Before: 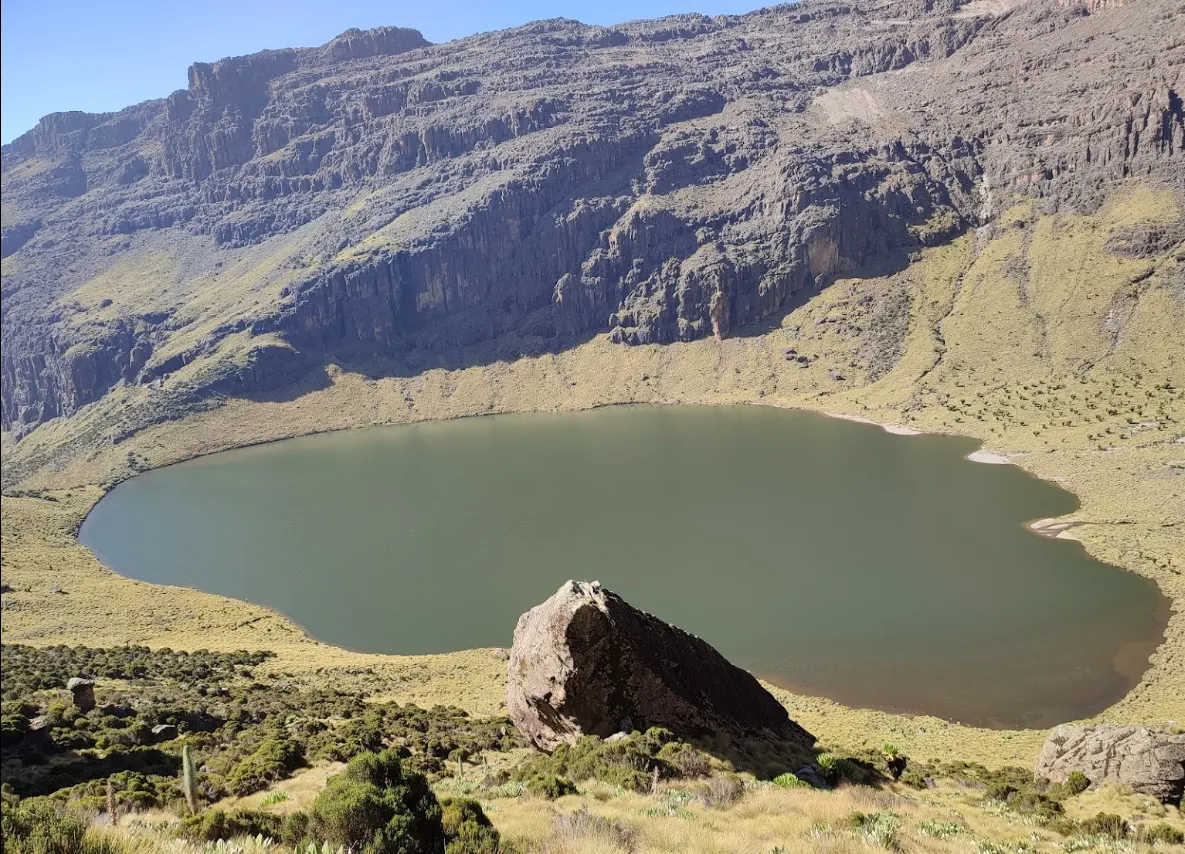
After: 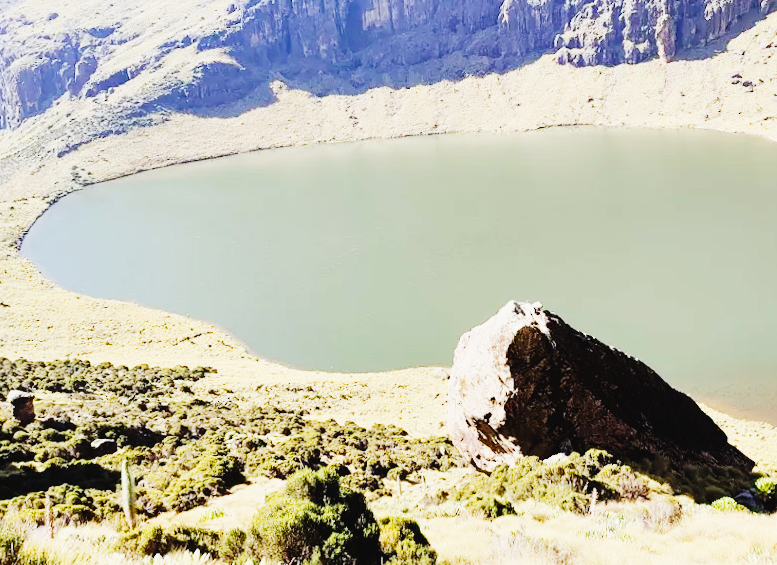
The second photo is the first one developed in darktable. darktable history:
crop and rotate: angle -0.91°, left 3.764%, top 32.361%, right 29.153%
base curve: curves: ch0 [(0, 0.003) (0.001, 0.002) (0.006, 0.004) (0.02, 0.022) (0.048, 0.086) (0.094, 0.234) (0.162, 0.431) (0.258, 0.629) (0.385, 0.8) (0.548, 0.918) (0.751, 0.988) (1, 1)], preserve colors none
tone curve: curves: ch0 [(0.003, 0.029) (0.037, 0.036) (0.149, 0.117) (0.297, 0.318) (0.422, 0.474) (0.531, 0.6) (0.743, 0.809) (0.877, 0.901) (1, 0.98)]; ch1 [(0, 0) (0.305, 0.325) (0.453, 0.437) (0.482, 0.479) (0.501, 0.5) (0.506, 0.503) (0.567, 0.572) (0.605, 0.608) (0.668, 0.69) (1, 1)]; ch2 [(0, 0) (0.313, 0.306) (0.4, 0.399) (0.45, 0.48) (0.499, 0.502) (0.512, 0.523) (0.57, 0.595) (0.653, 0.662) (1, 1)], preserve colors none
